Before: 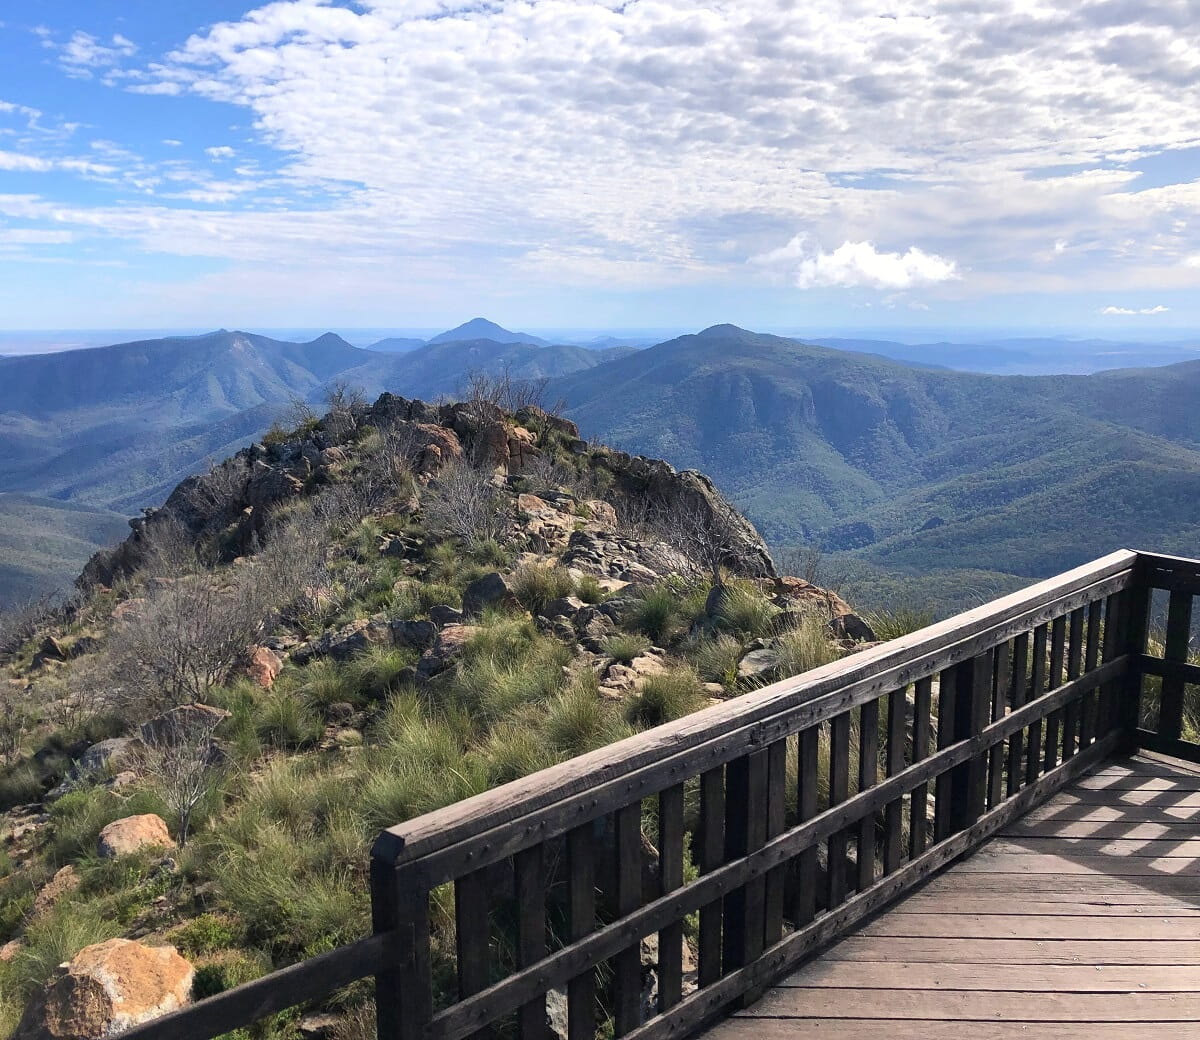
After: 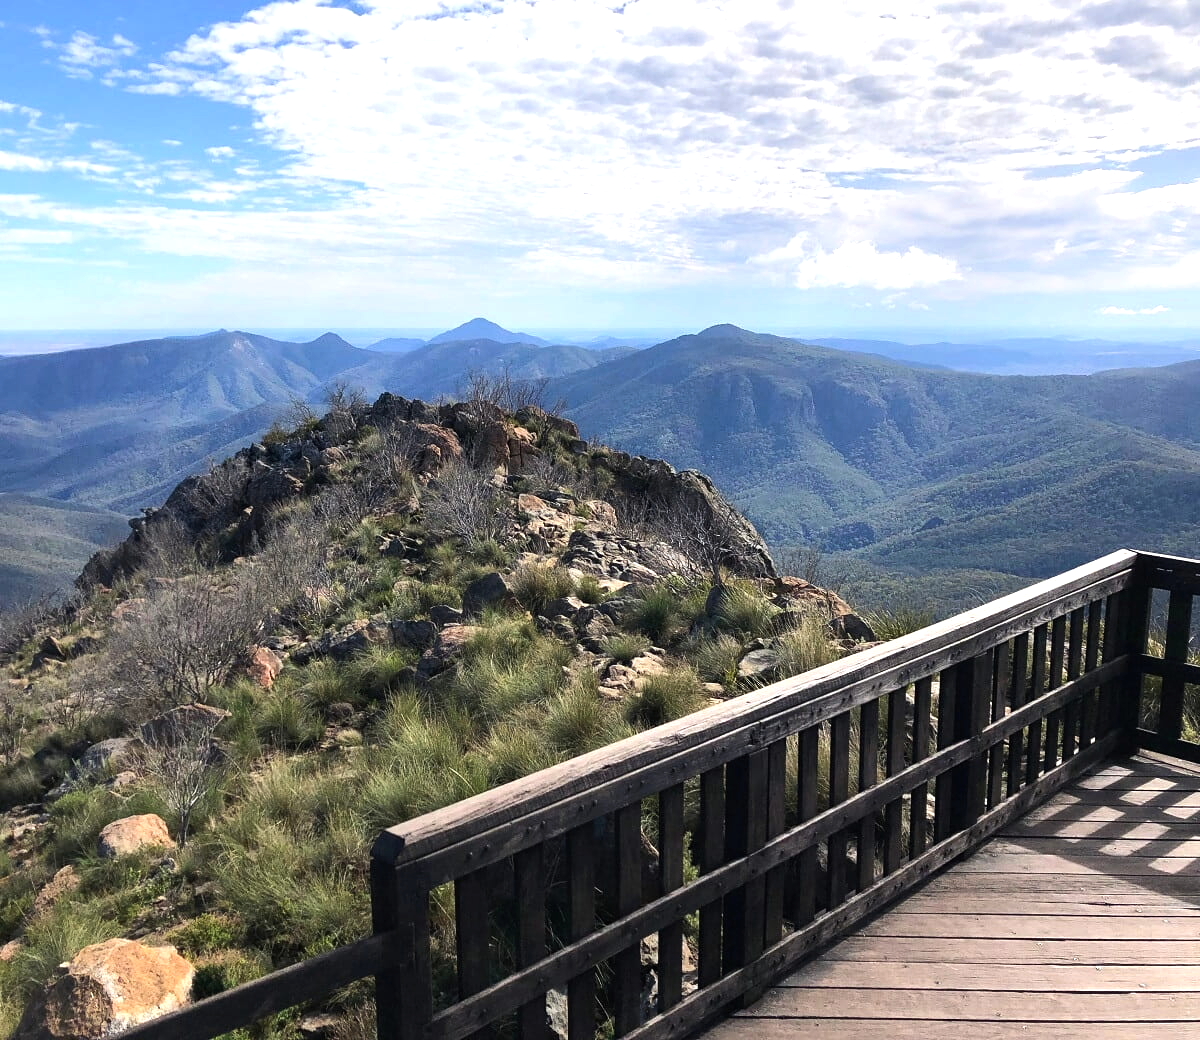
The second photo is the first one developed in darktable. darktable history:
tone equalizer: -8 EV -0.454 EV, -7 EV -0.425 EV, -6 EV -0.315 EV, -5 EV -0.2 EV, -3 EV 0.213 EV, -2 EV 0.348 EV, -1 EV 0.404 EV, +0 EV 0.44 EV, edges refinement/feathering 500, mask exposure compensation -1.57 EV, preserve details no
